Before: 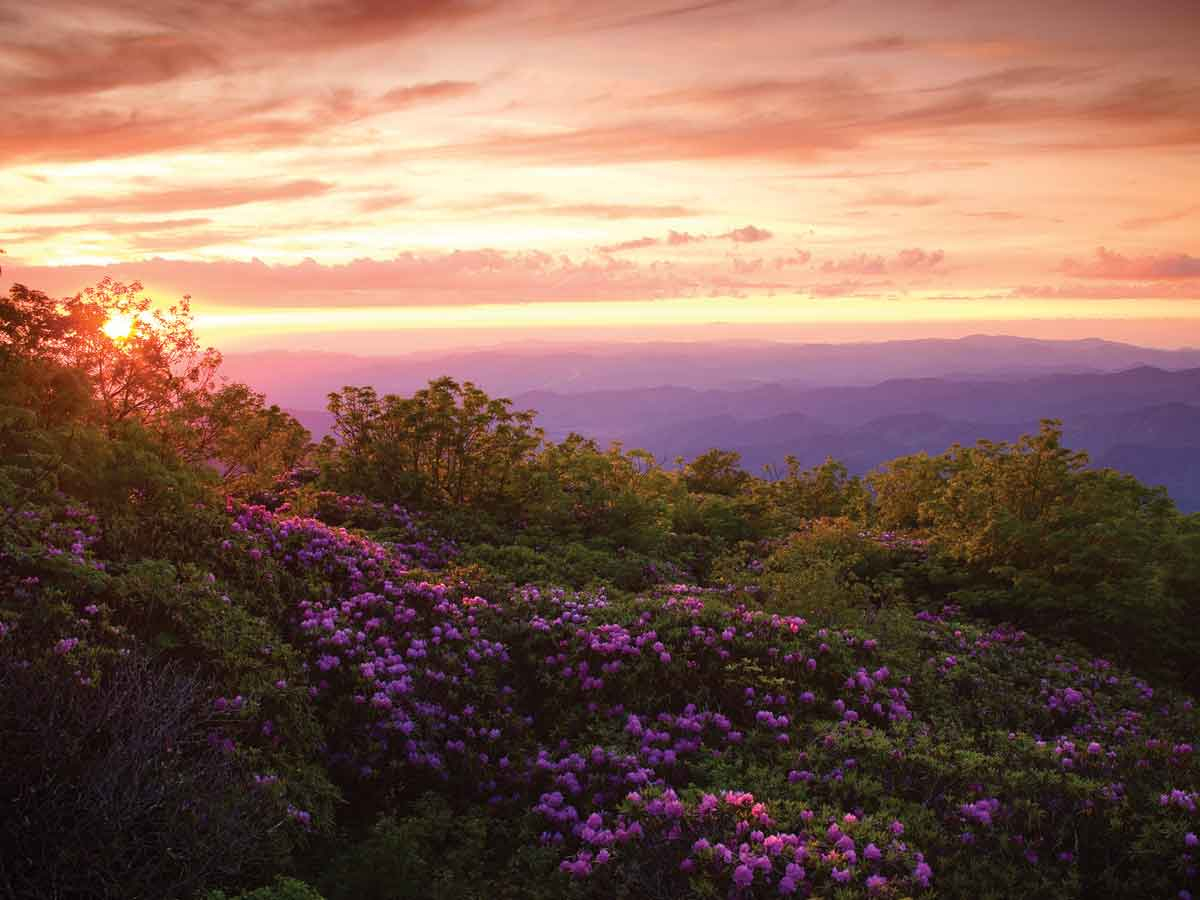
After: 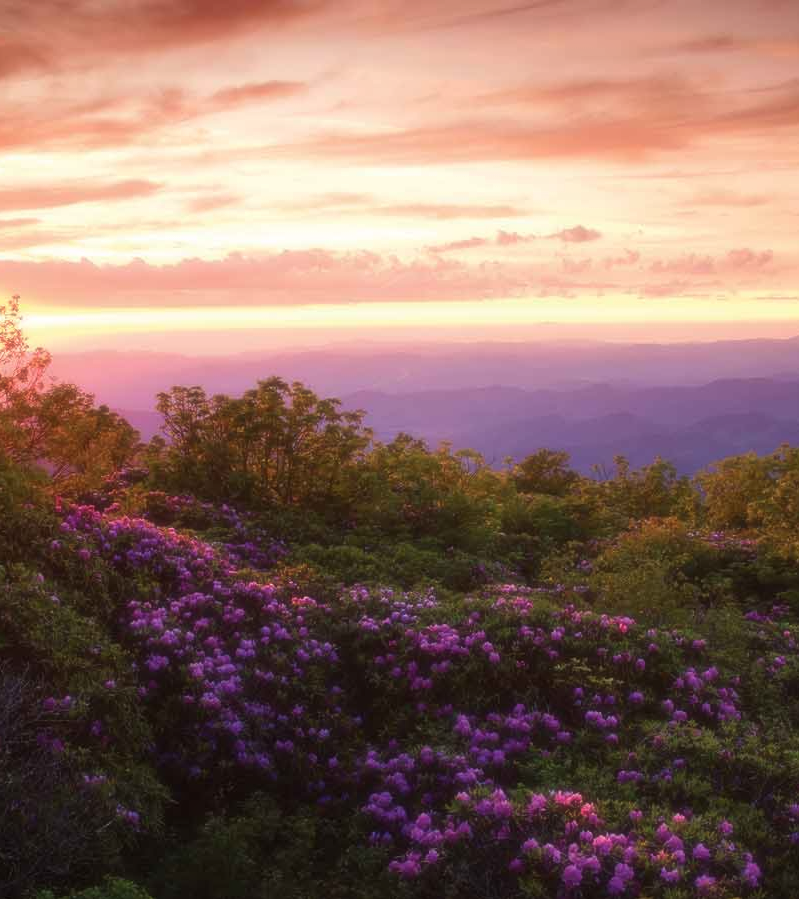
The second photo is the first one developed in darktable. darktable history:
crop and rotate: left 14.292%, right 19.041%
soften: size 19.52%, mix 20.32%
